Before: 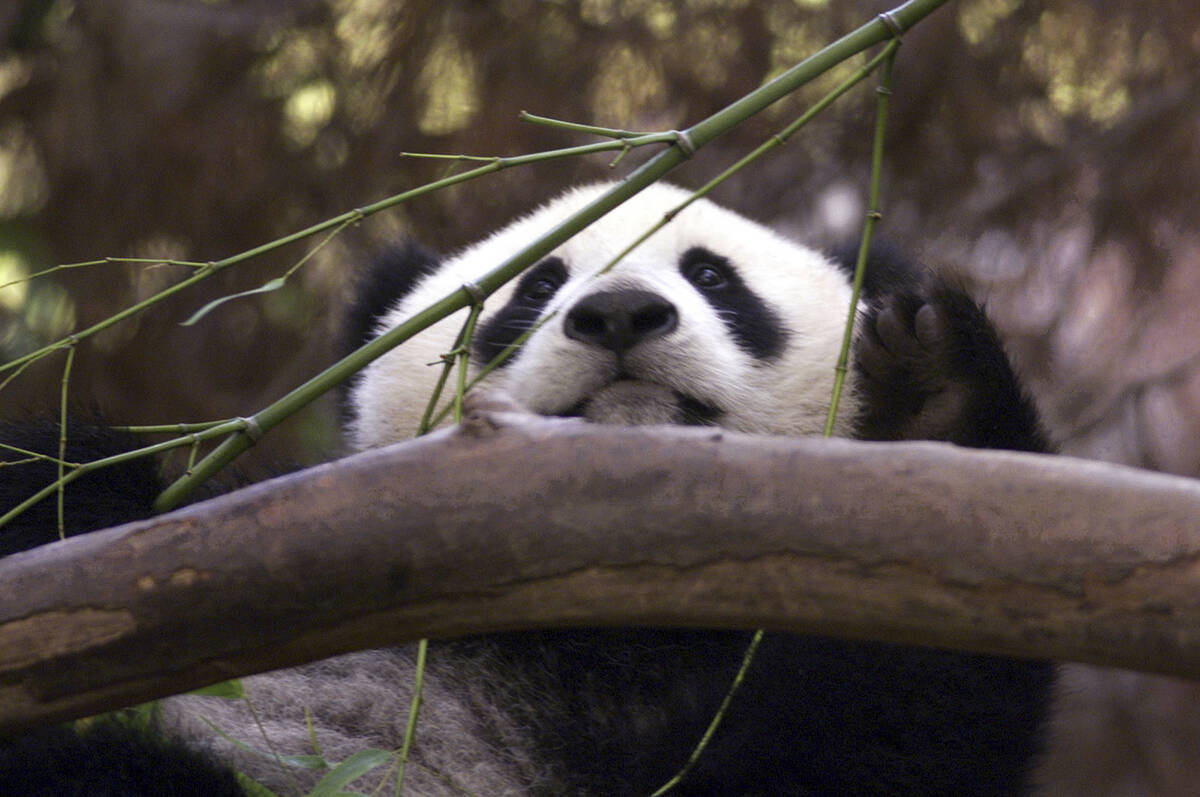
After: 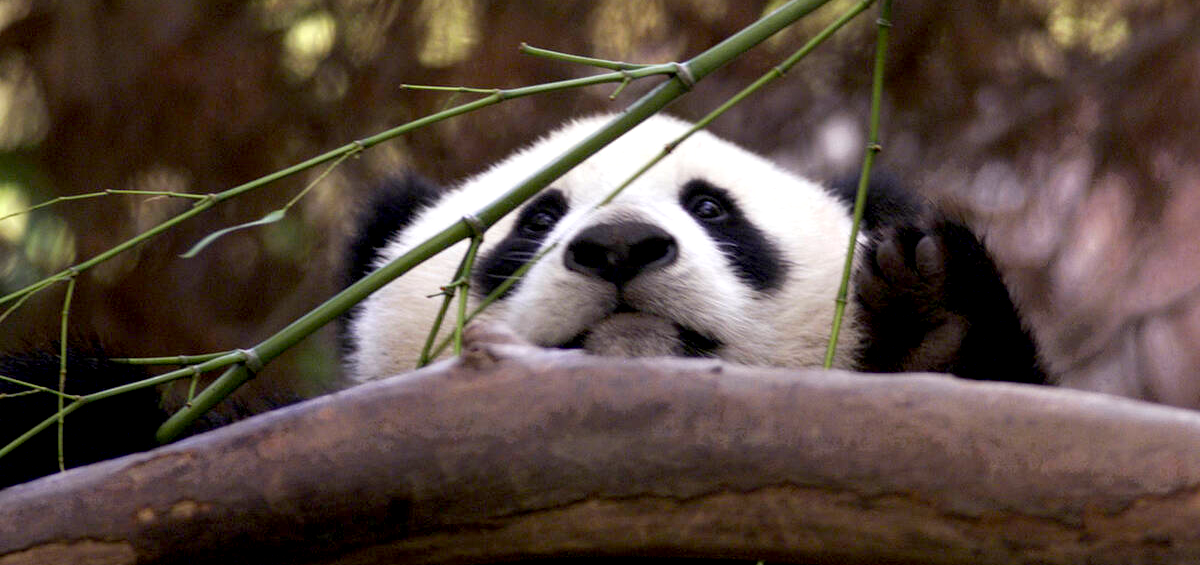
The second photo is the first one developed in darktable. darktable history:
exposure: black level correction 0.009, exposure 0.12 EV, compensate exposure bias true, compensate highlight preservation false
crop and rotate: top 8.592%, bottom 20.443%
